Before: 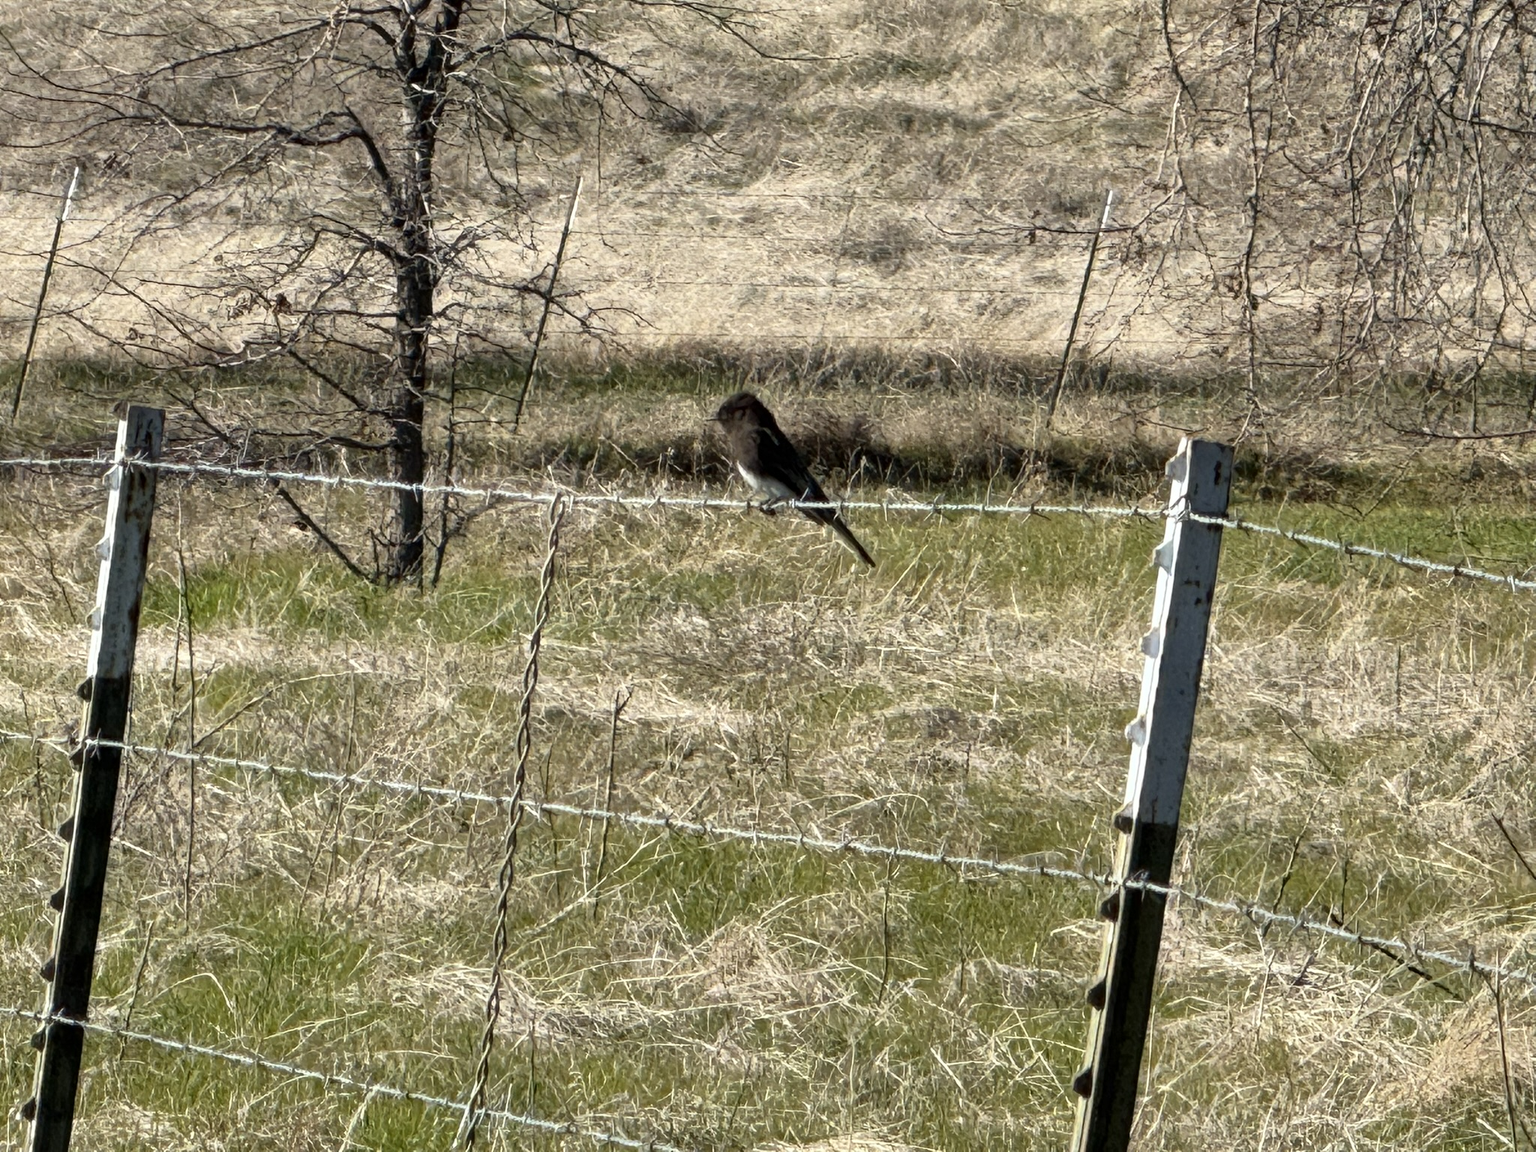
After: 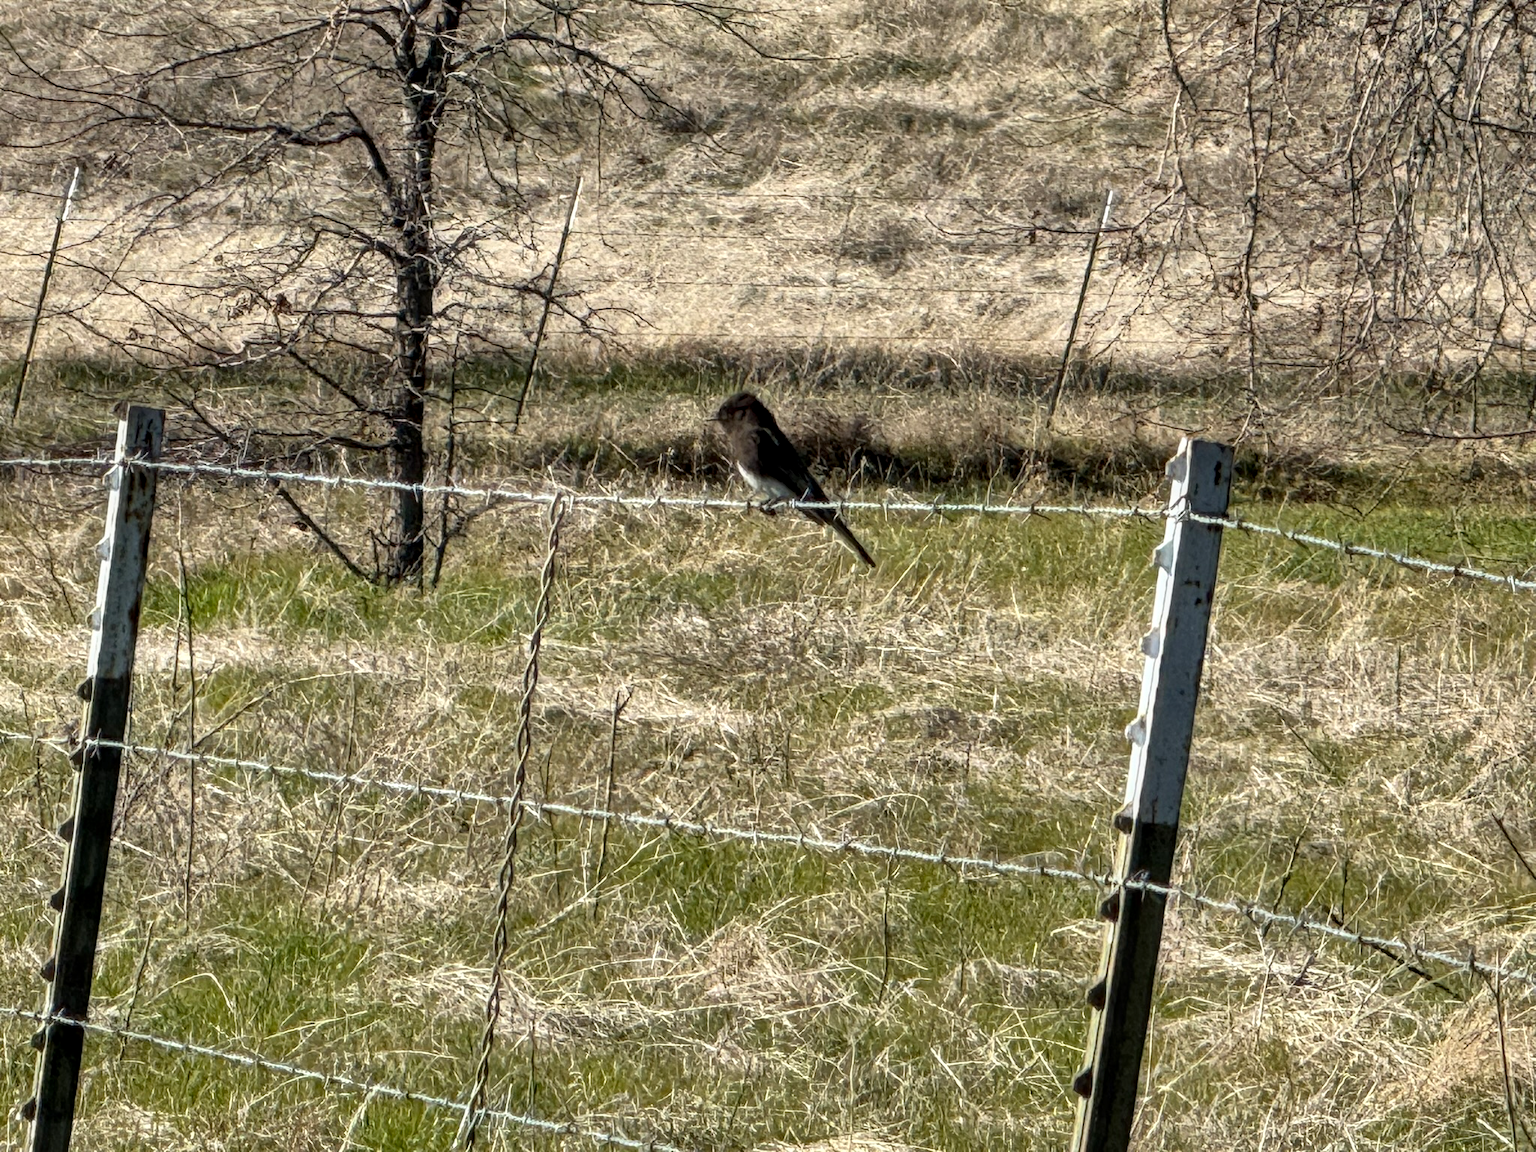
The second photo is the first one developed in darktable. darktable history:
local contrast: on, module defaults
shadows and highlights: shadows 33.28, highlights -46.74, compress 49.78%, highlights color adjustment 55.09%, soften with gaussian
